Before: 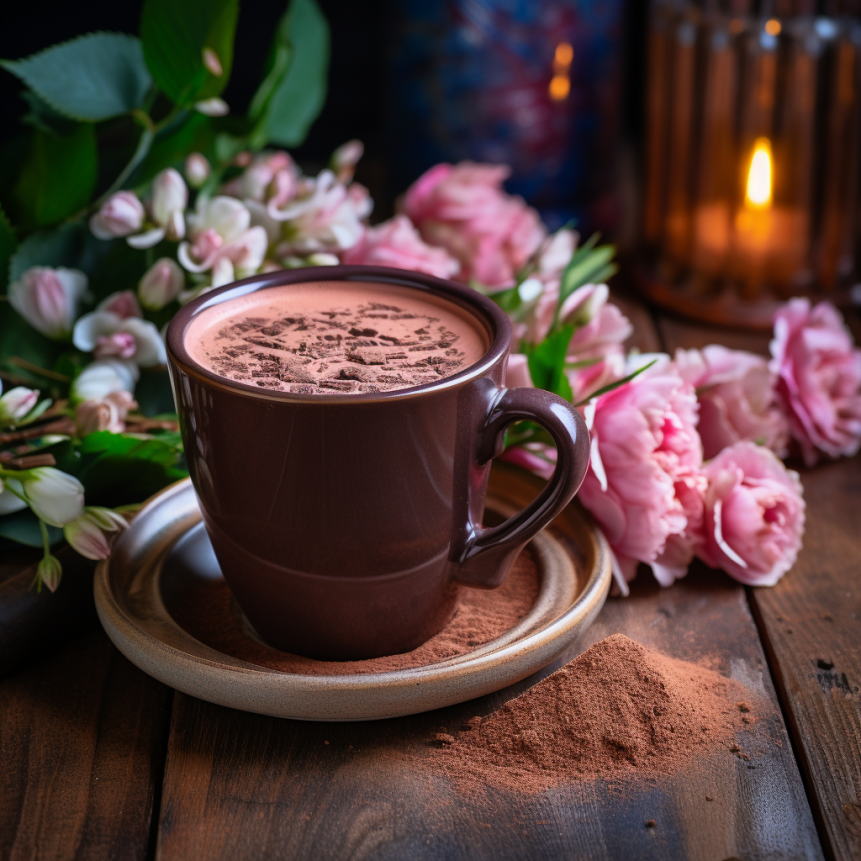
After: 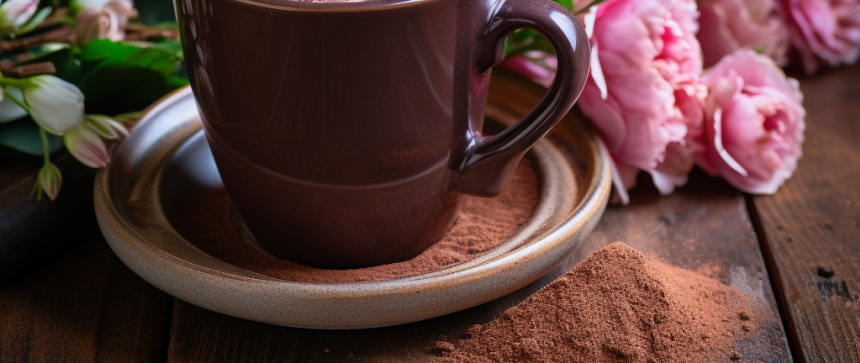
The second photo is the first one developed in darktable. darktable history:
crop: top 45.551%, bottom 12.262%
color balance: mode lift, gamma, gain (sRGB)
